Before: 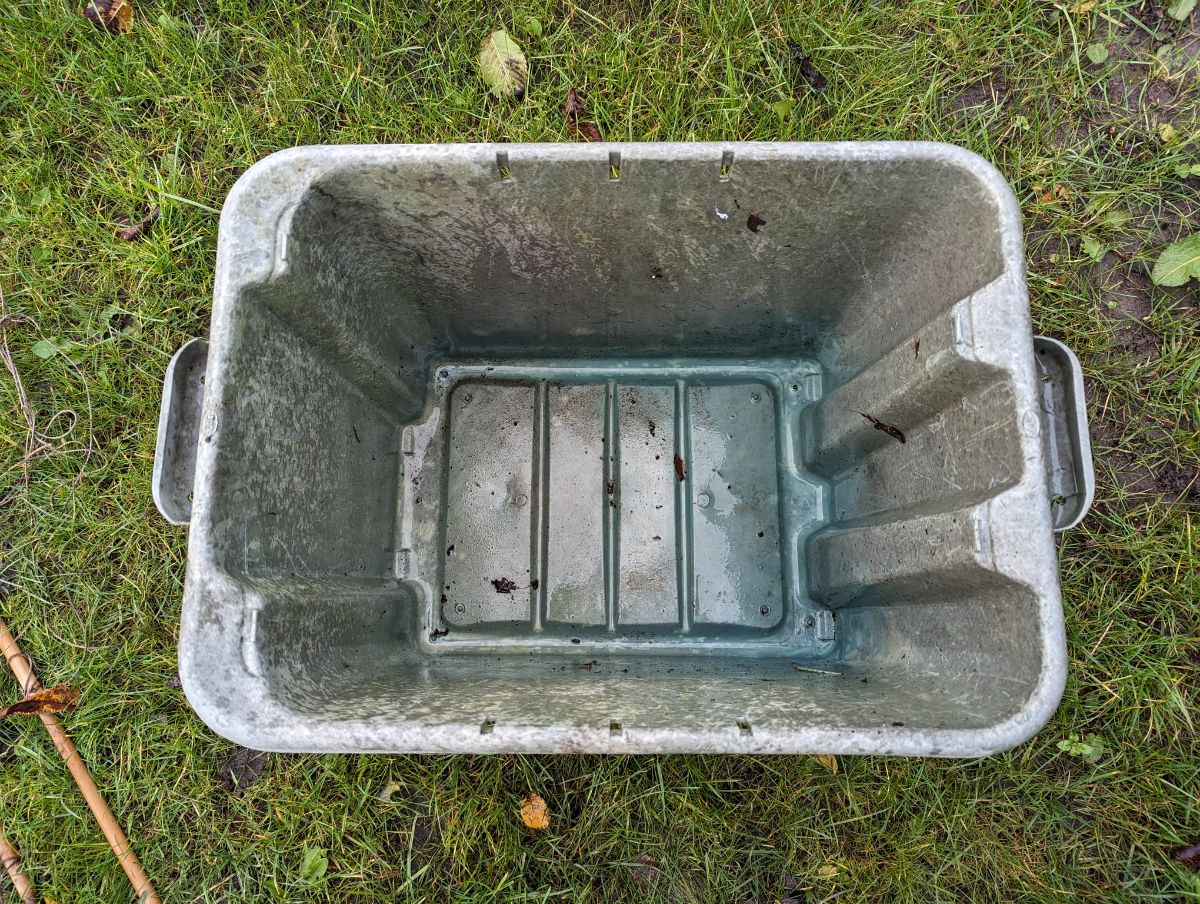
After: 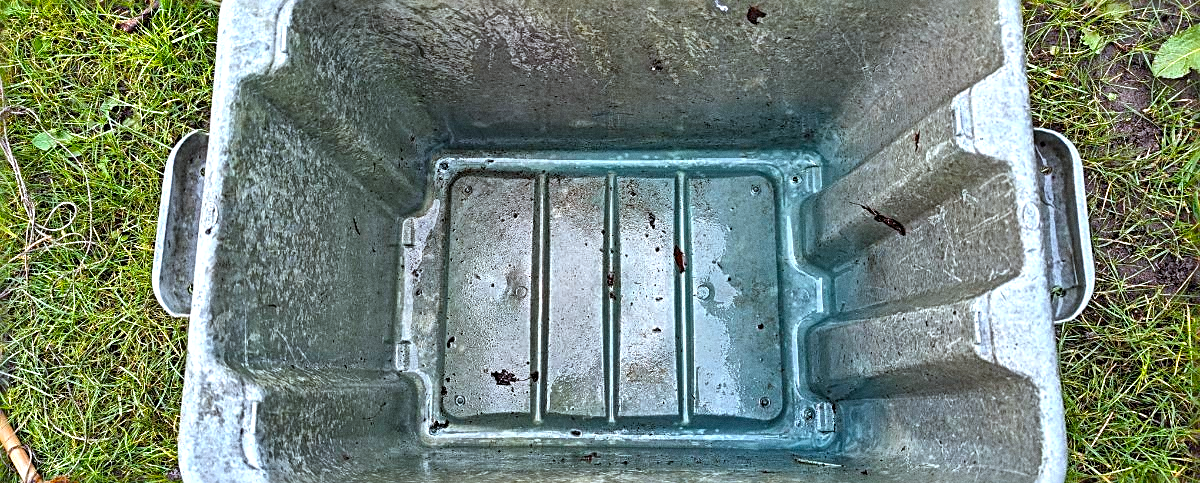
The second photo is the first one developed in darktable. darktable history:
shadows and highlights: shadows 20.91, highlights -82.73, soften with gaussian
grain: coarseness 22.88 ISO
exposure: black level correction 0.001, exposure 0.5 EV, compensate exposure bias true, compensate highlight preservation false
crop and rotate: top 23.043%, bottom 23.437%
sharpen: radius 2.817, amount 0.715
color correction: highlights a* -4.18, highlights b* -10.81
color balance: output saturation 120%
